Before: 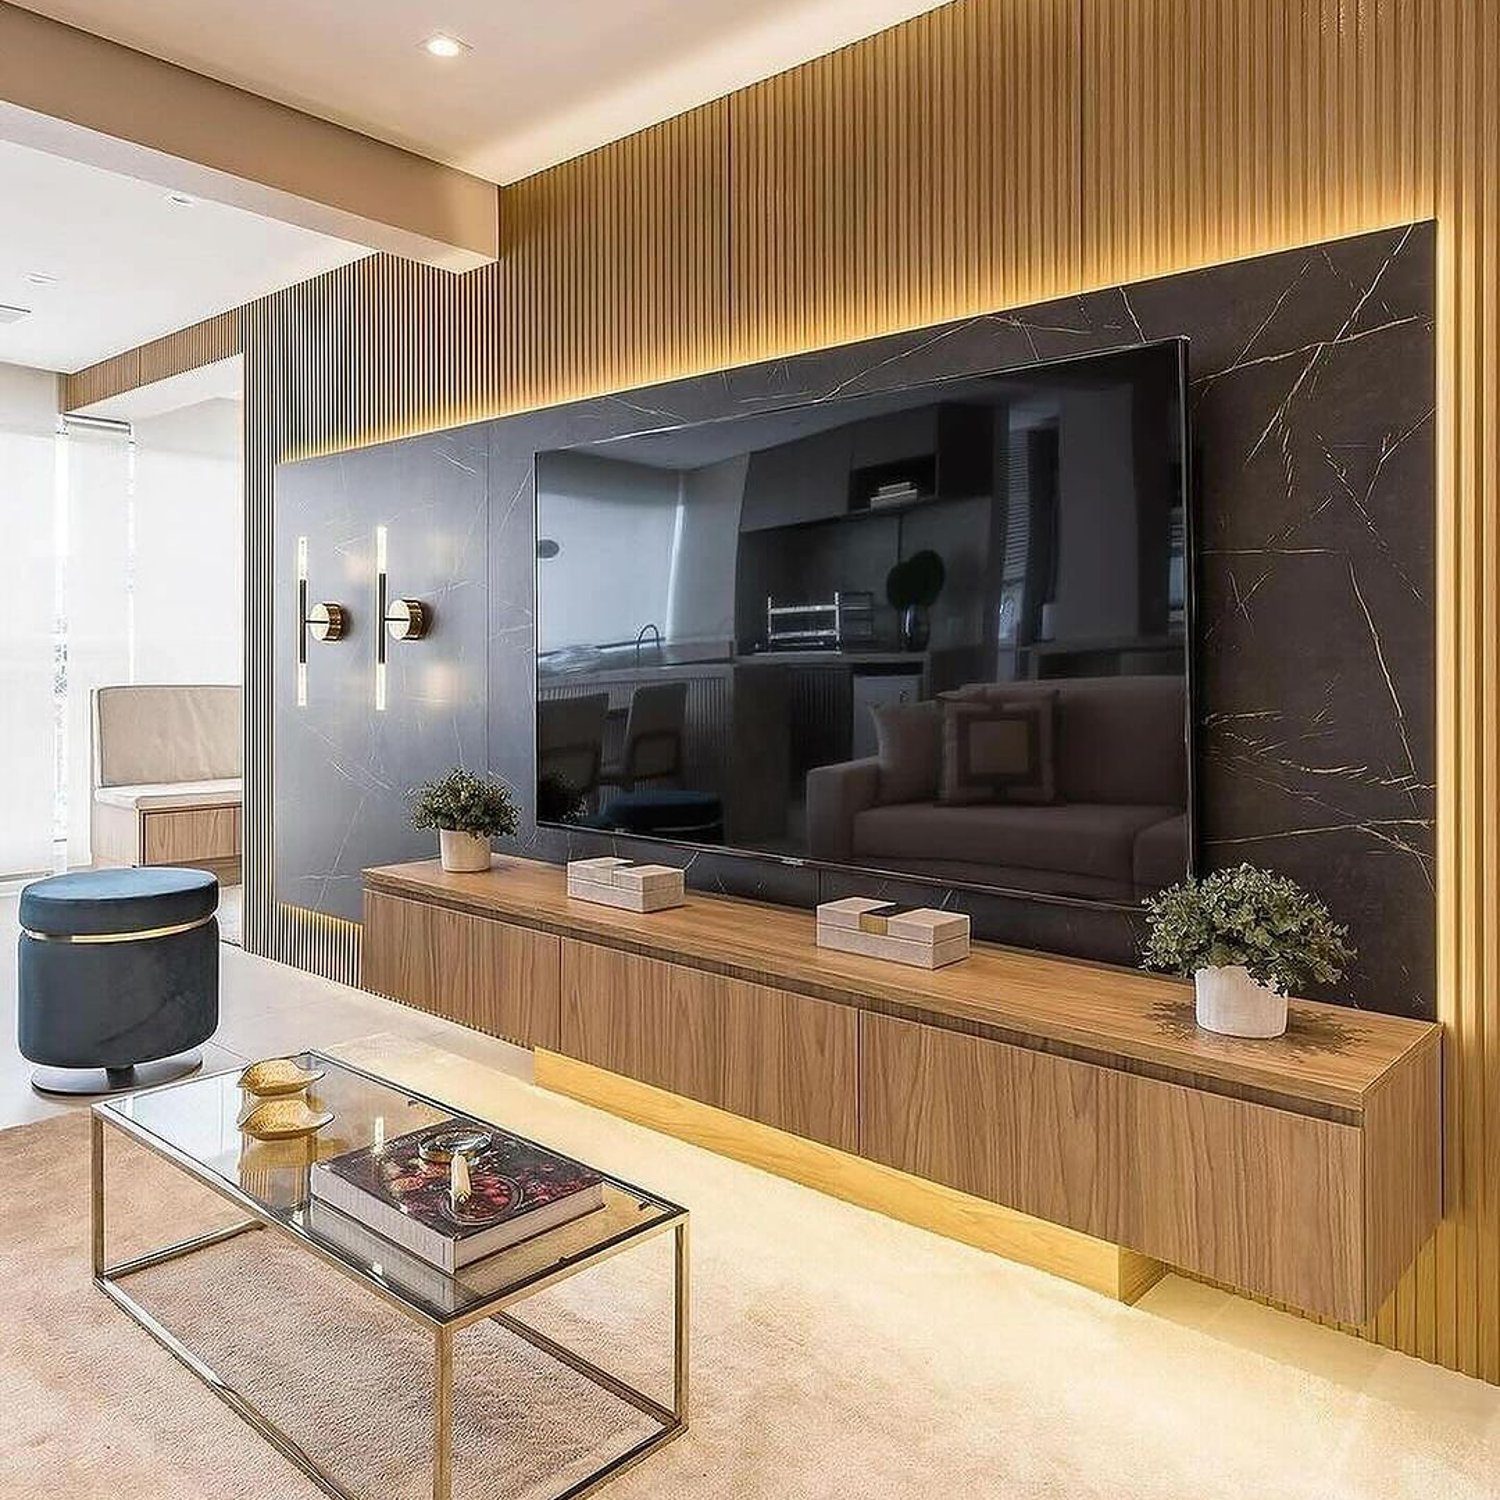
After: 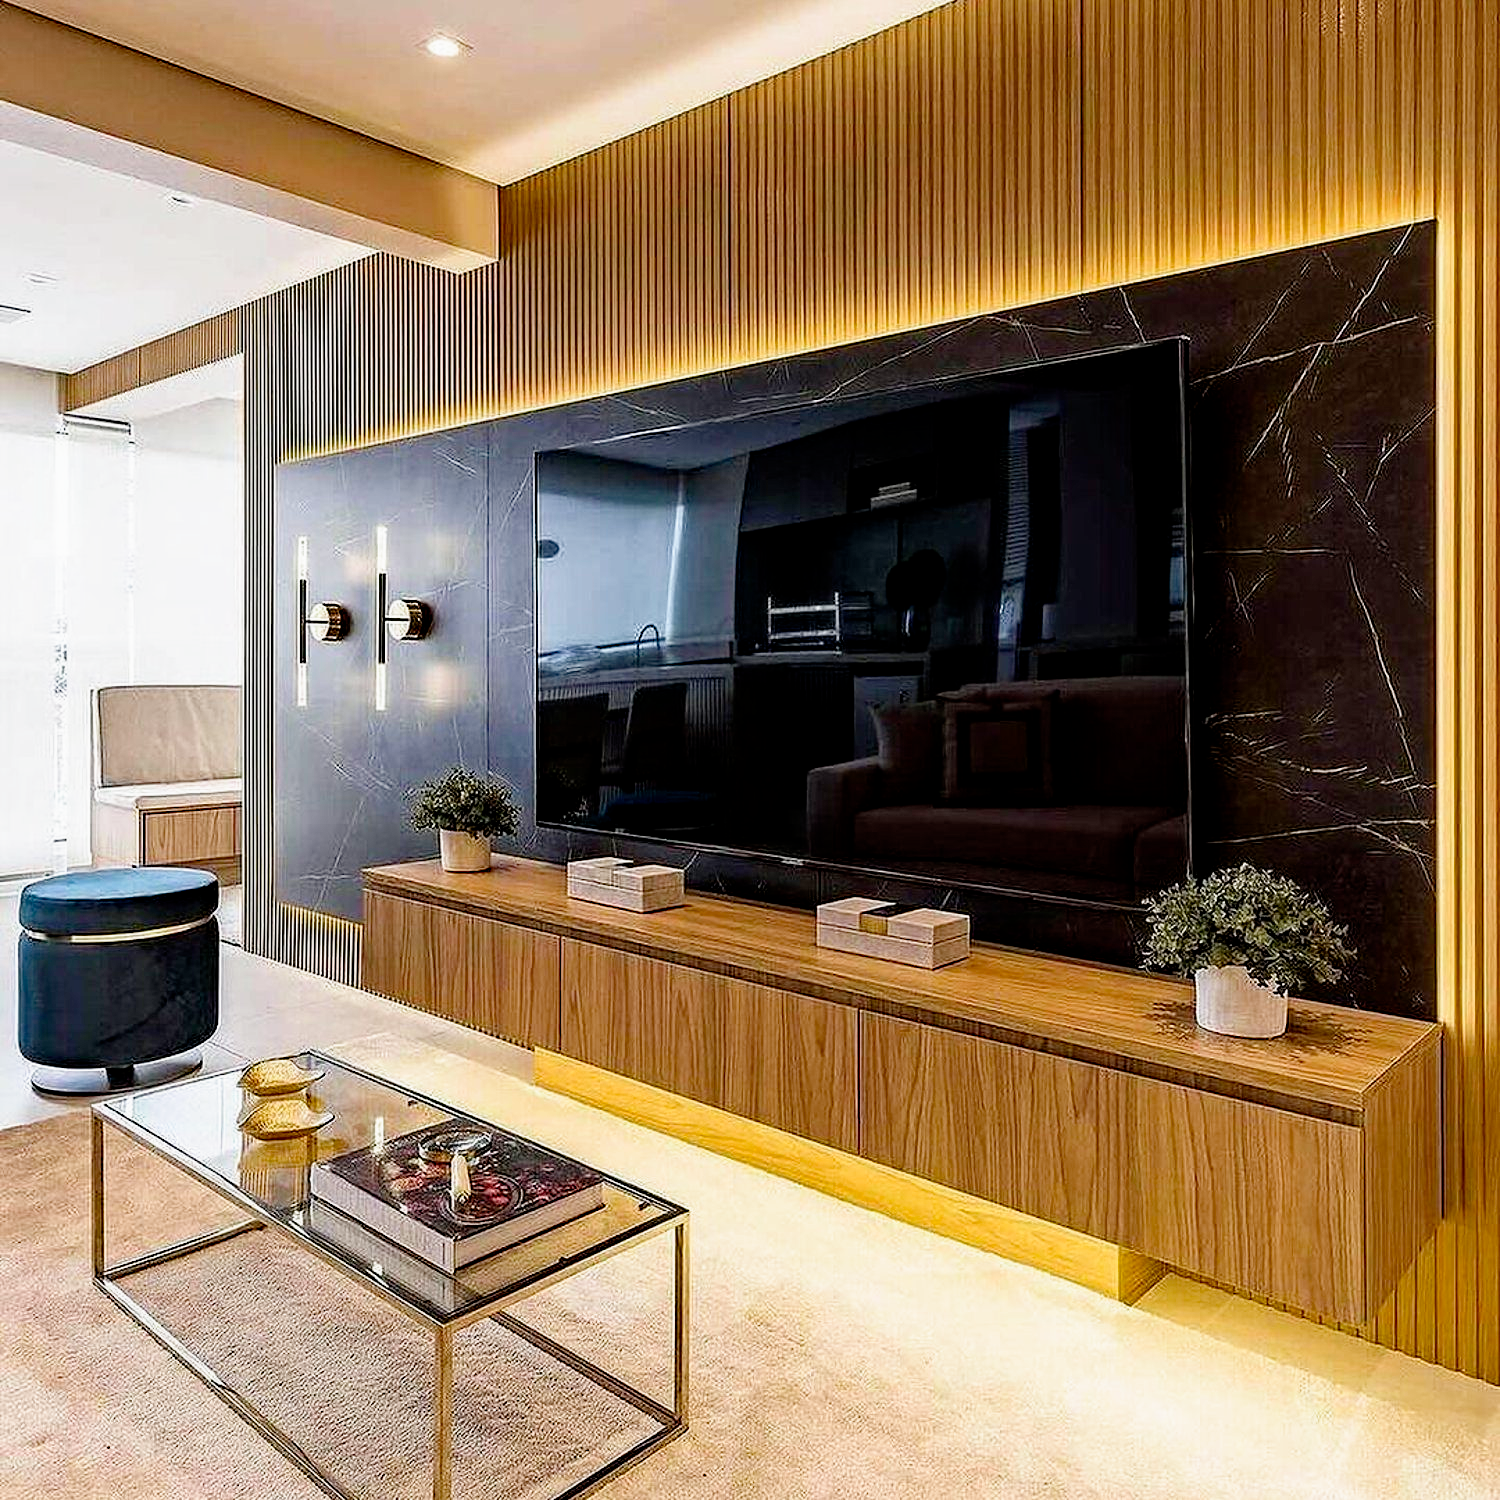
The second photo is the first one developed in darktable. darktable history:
filmic rgb: black relative exposure -6.3 EV, white relative exposure 2.8 EV, threshold 3 EV, target black luminance 0%, hardness 4.6, latitude 67.35%, contrast 1.292, shadows ↔ highlights balance -3.5%, preserve chrominance no, color science v4 (2020), contrast in shadows soft, enable highlight reconstruction true
haze removal: strength 0.42, compatibility mode true, adaptive false
